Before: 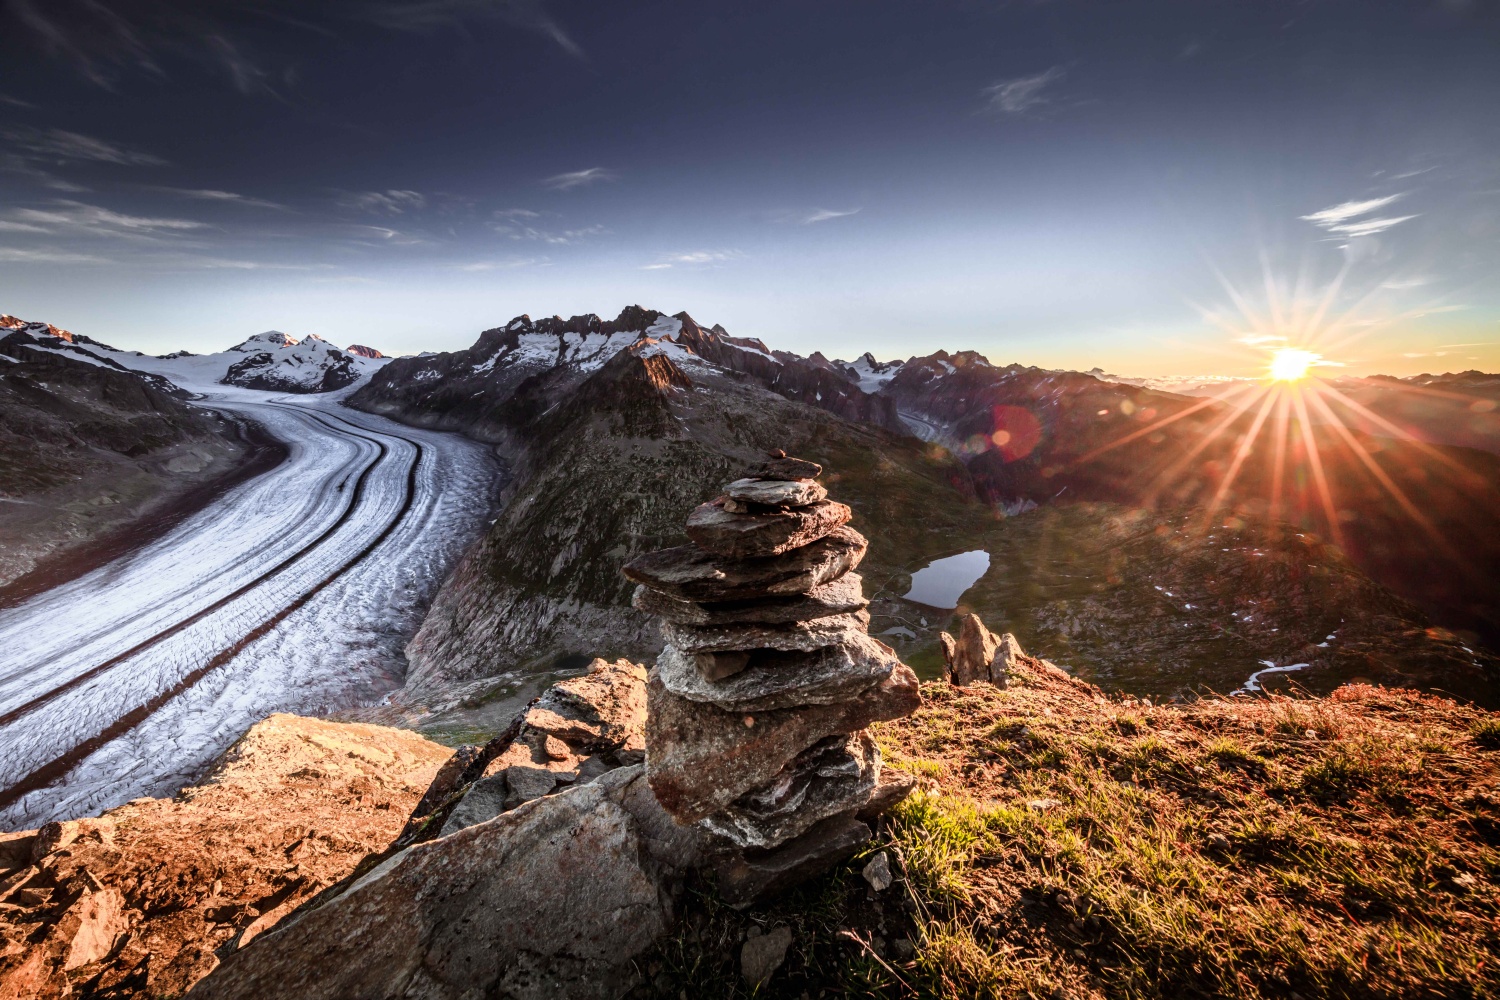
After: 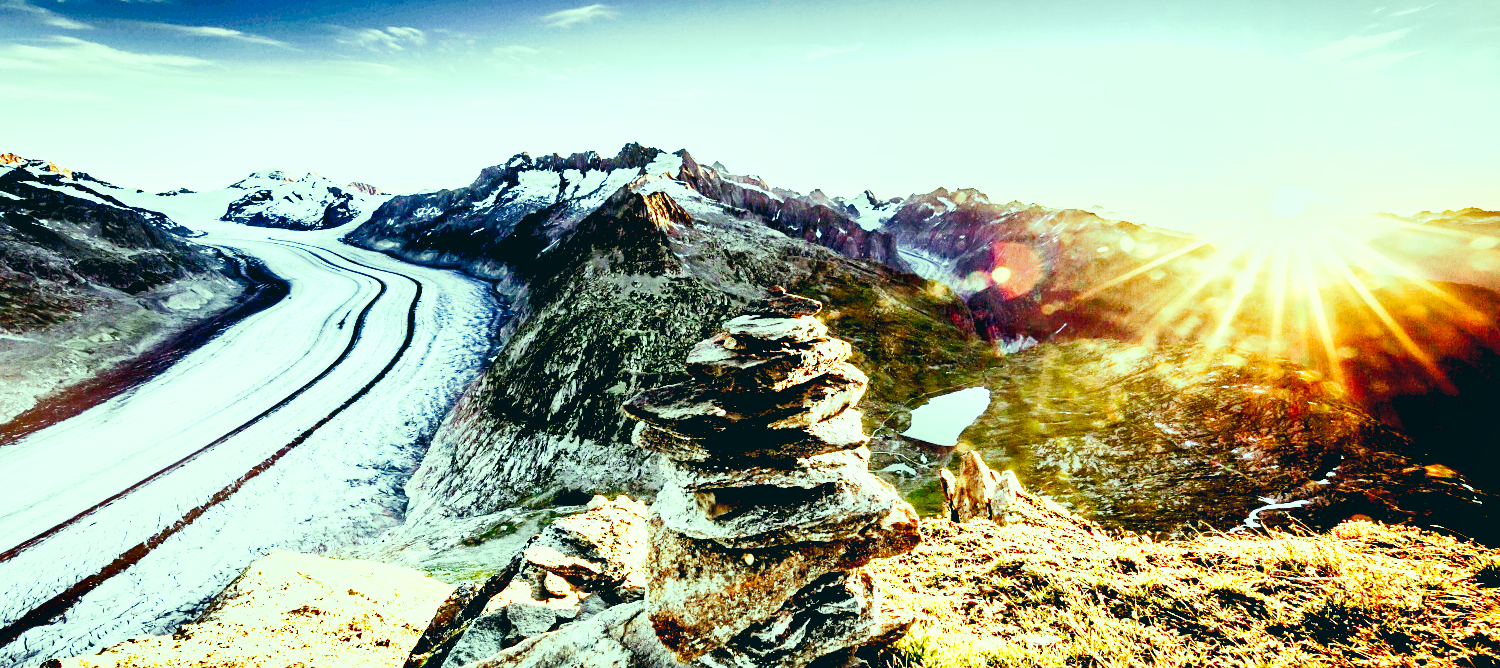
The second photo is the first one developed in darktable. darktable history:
local contrast: mode bilateral grid, contrast 20, coarseness 49, detail 120%, midtone range 0.2
tone curve: curves: ch0 [(0, 0.026) (0.146, 0.158) (0.272, 0.34) (0.434, 0.625) (0.676, 0.871) (0.994, 0.955)], preserve colors none
shadows and highlights: radius 169.57, shadows 26.92, white point adjustment 3.3, highlights -68.87, soften with gaussian
color correction: highlights a* -19.4, highlights b* 9.8, shadows a* -20.23, shadows b* -10.25
crop: top 16.366%, bottom 16.769%
exposure: black level correction 0.015, exposure 1.772 EV, compensate exposure bias true, compensate highlight preservation false
sharpen: amount 0.201
